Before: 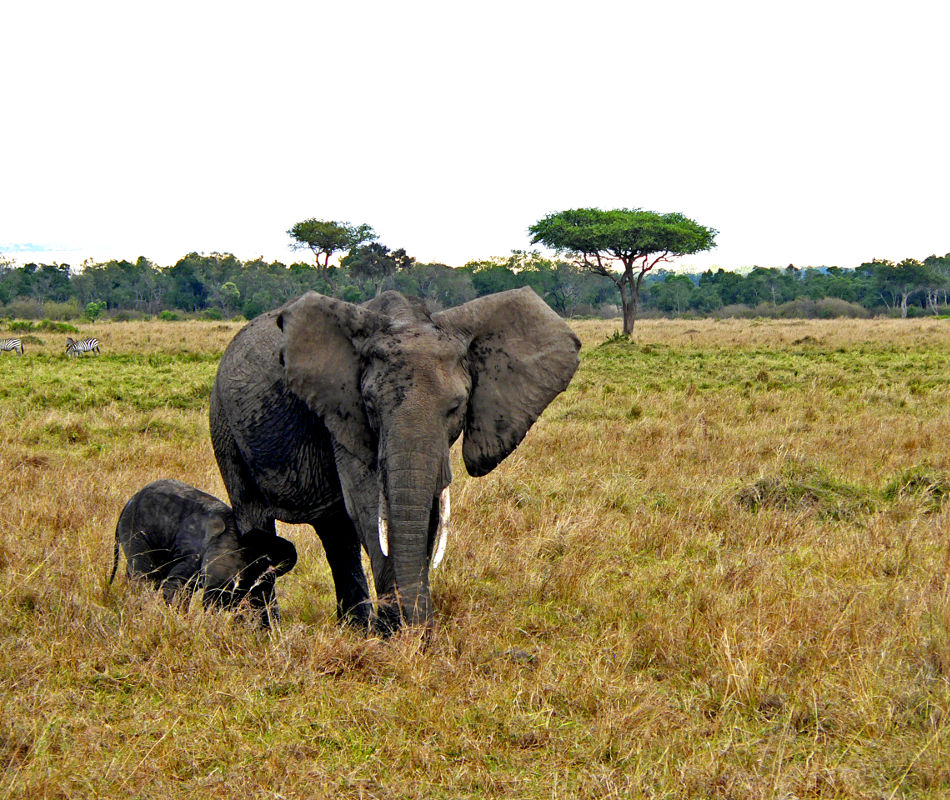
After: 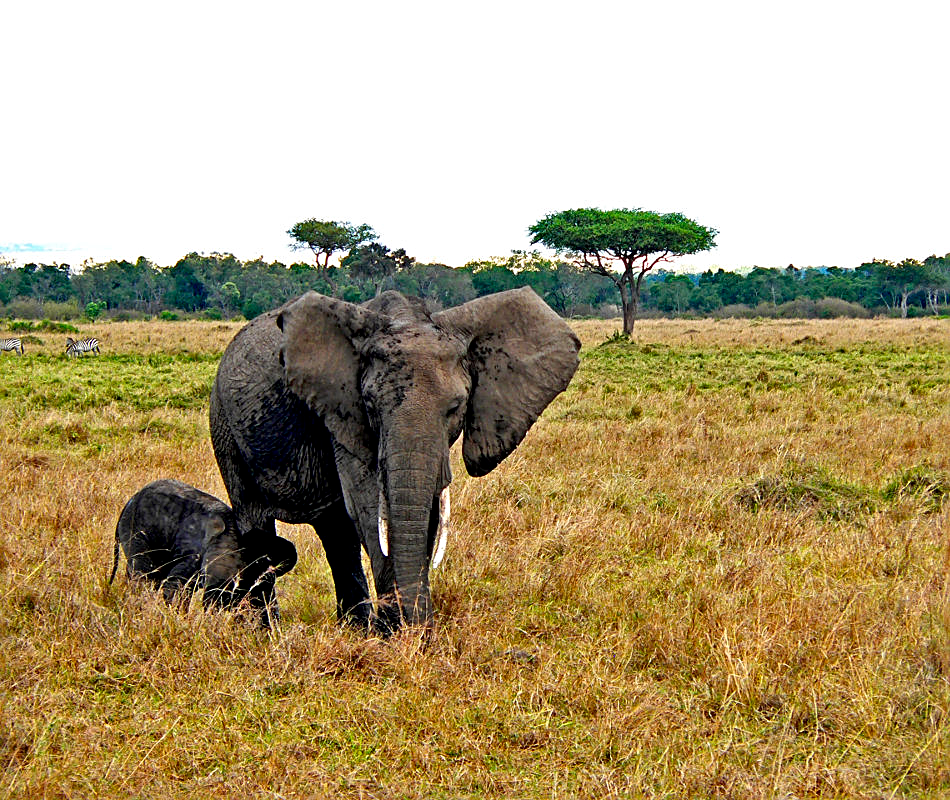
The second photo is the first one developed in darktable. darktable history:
local contrast: mode bilateral grid, contrast 20, coarseness 51, detail 120%, midtone range 0.2
sharpen: on, module defaults
